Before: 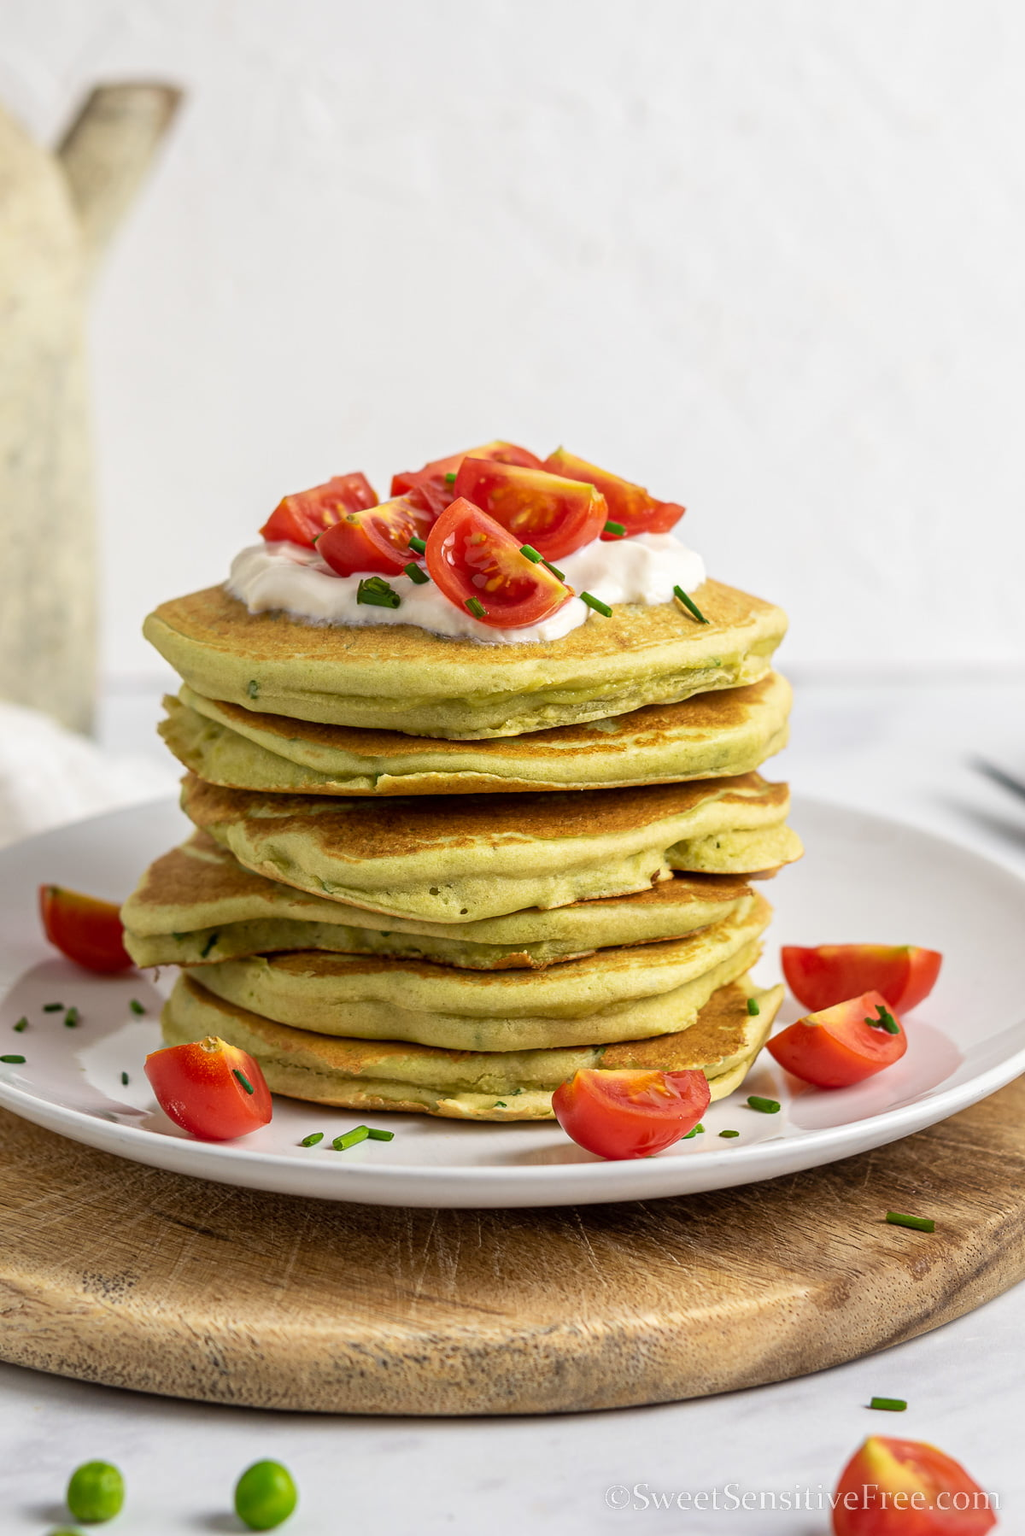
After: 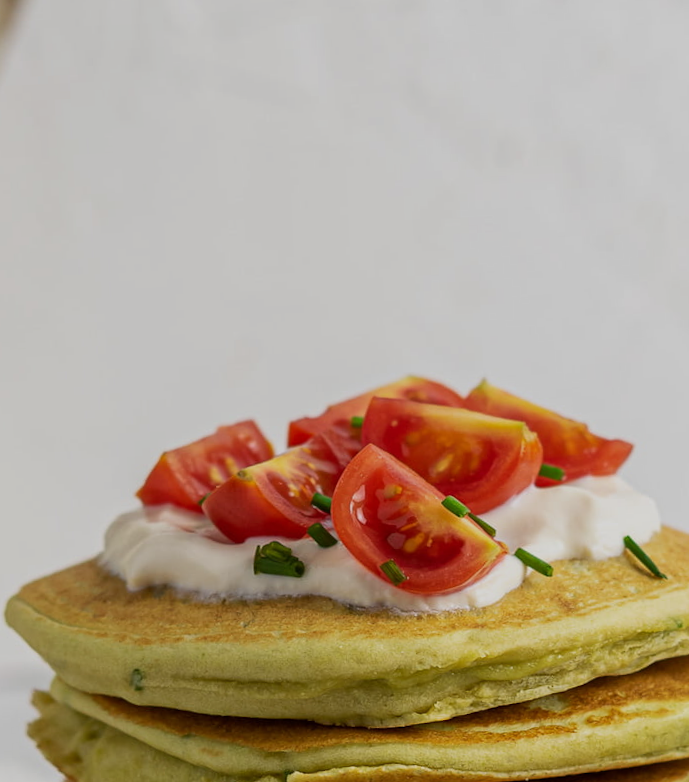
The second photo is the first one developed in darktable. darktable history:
rotate and perspective: rotation -2.56°, automatic cropping off
exposure: exposure -0.582 EV, compensate highlight preservation false
crop: left 15.306%, top 9.065%, right 30.789%, bottom 48.638%
